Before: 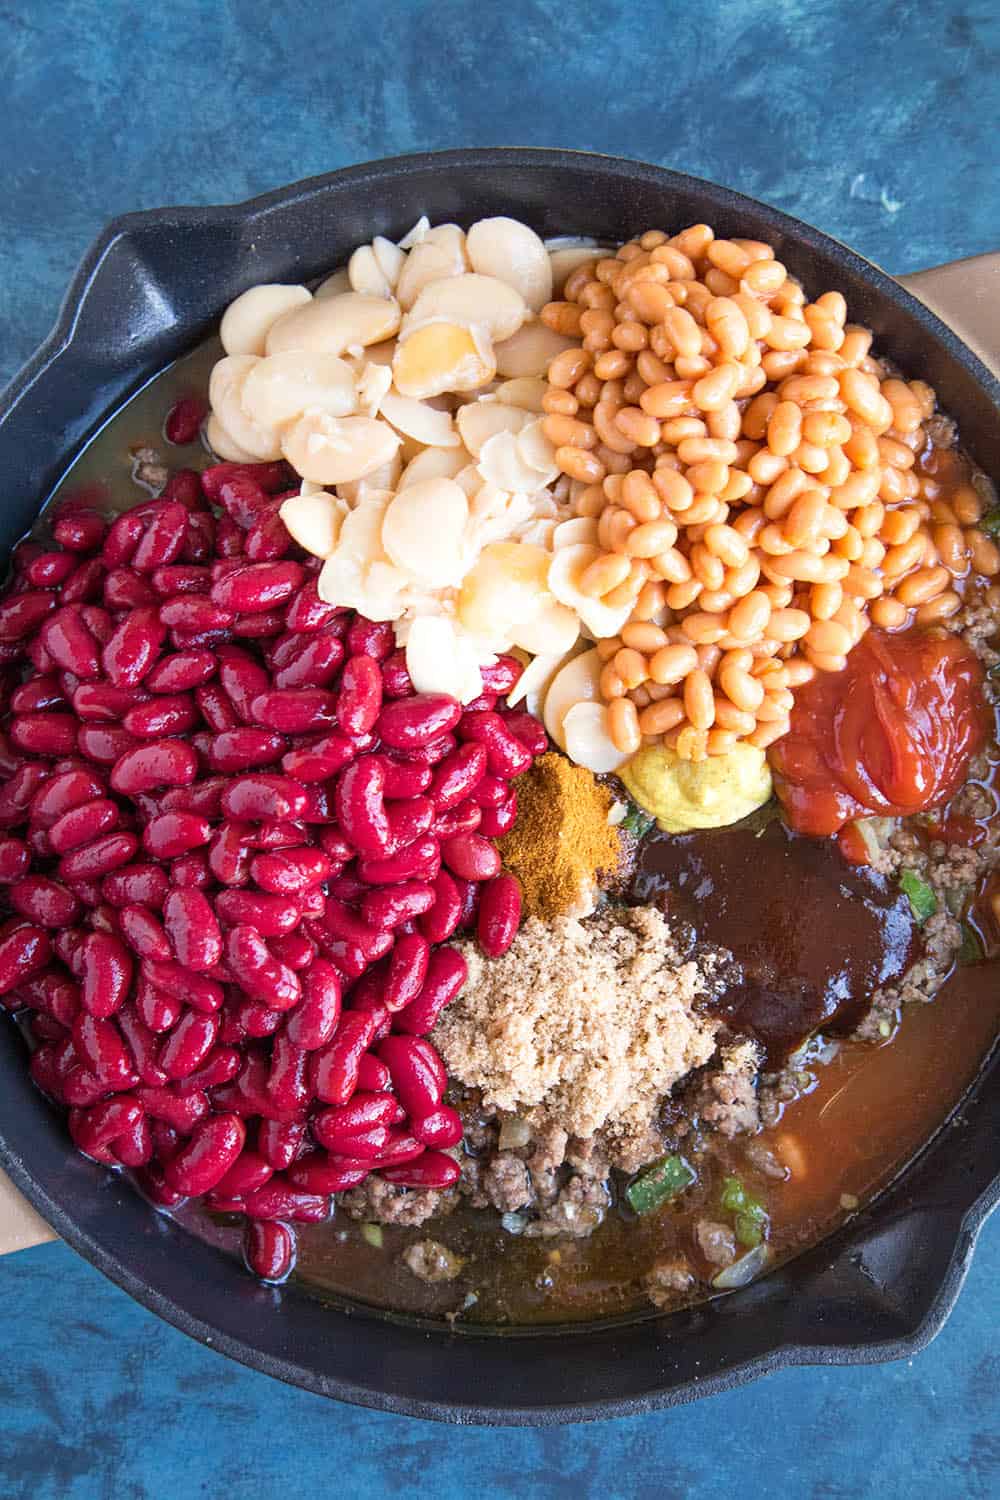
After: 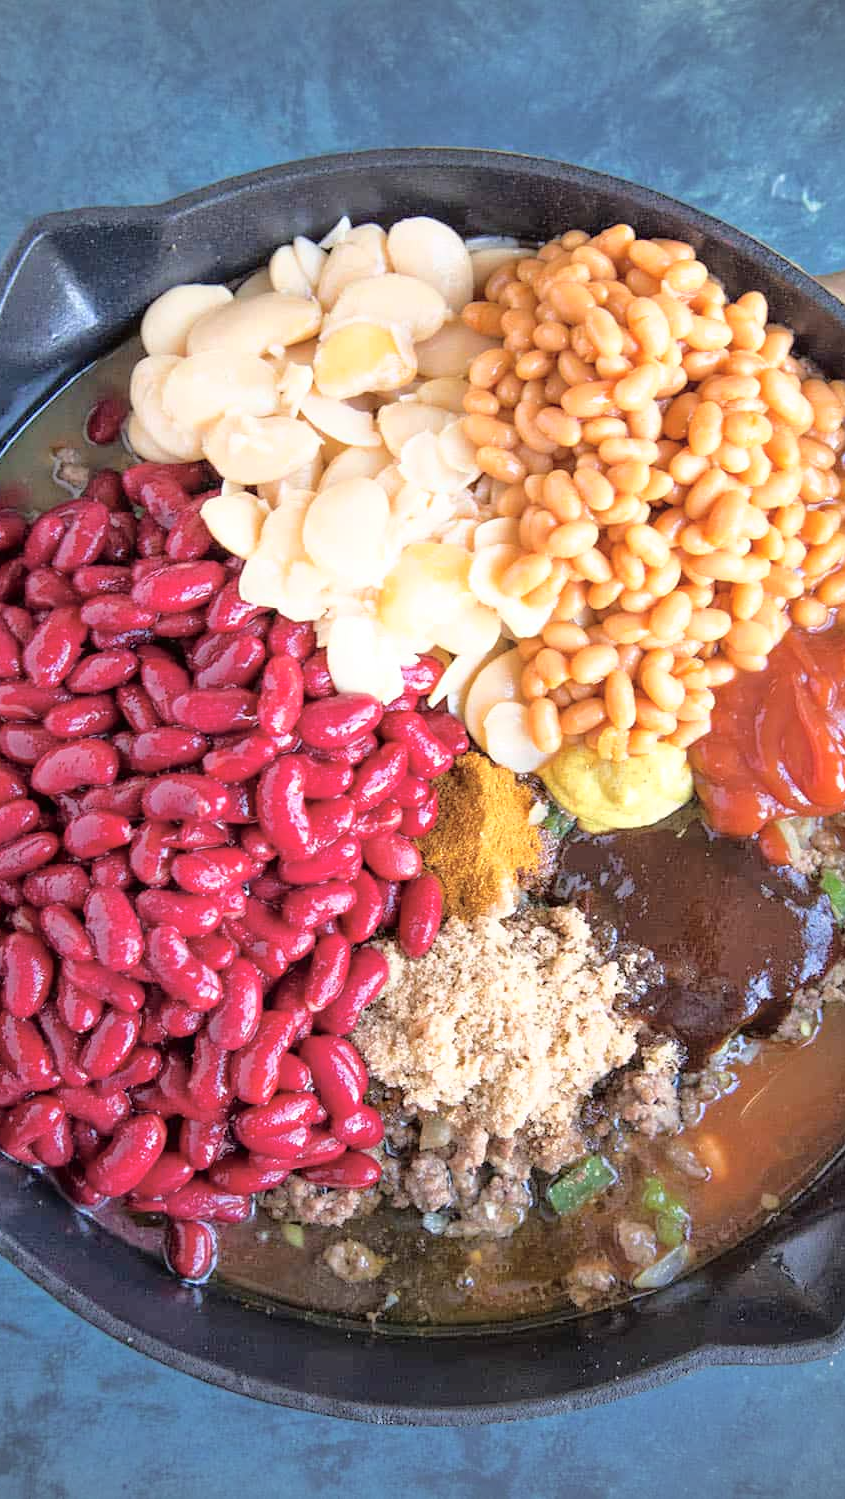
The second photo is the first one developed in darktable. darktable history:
crop: left 7.944%, right 7.469%
vignetting: fall-off start 97.12%, width/height ratio 1.185, unbound false
tone curve: curves: ch0 [(0, 0) (0.003, 0.007) (0.011, 0.011) (0.025, 0.021) (0.044, 0.04) (0.069, 0.07) (0.1, 0.129) (0.136, 0.187) (0.177, 0.254) (0.224, 0.325) (0.277, 0.398) (0.335, 0.461) (0.399, 0.513) (0.468, 0.571) (0.543, 0.624) (0.623, 0.69) (0.709, 0.777) (0.801, 0.86) (0.898, 0.953) (1, 1)], color space Lab, independent channels, preserve colors none
